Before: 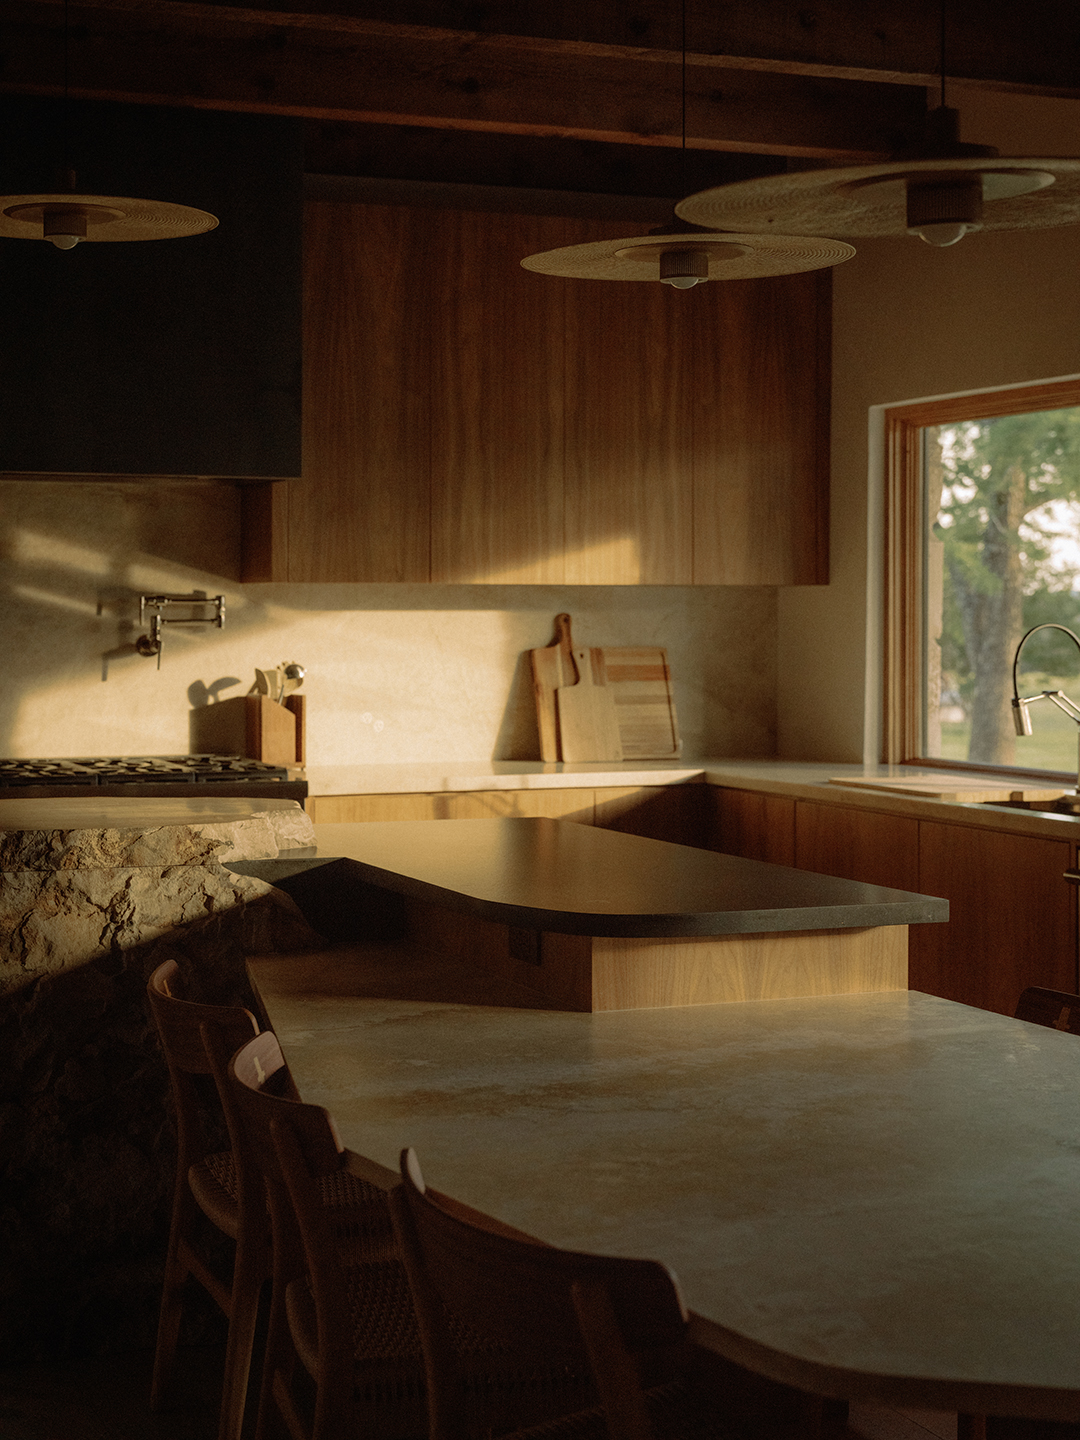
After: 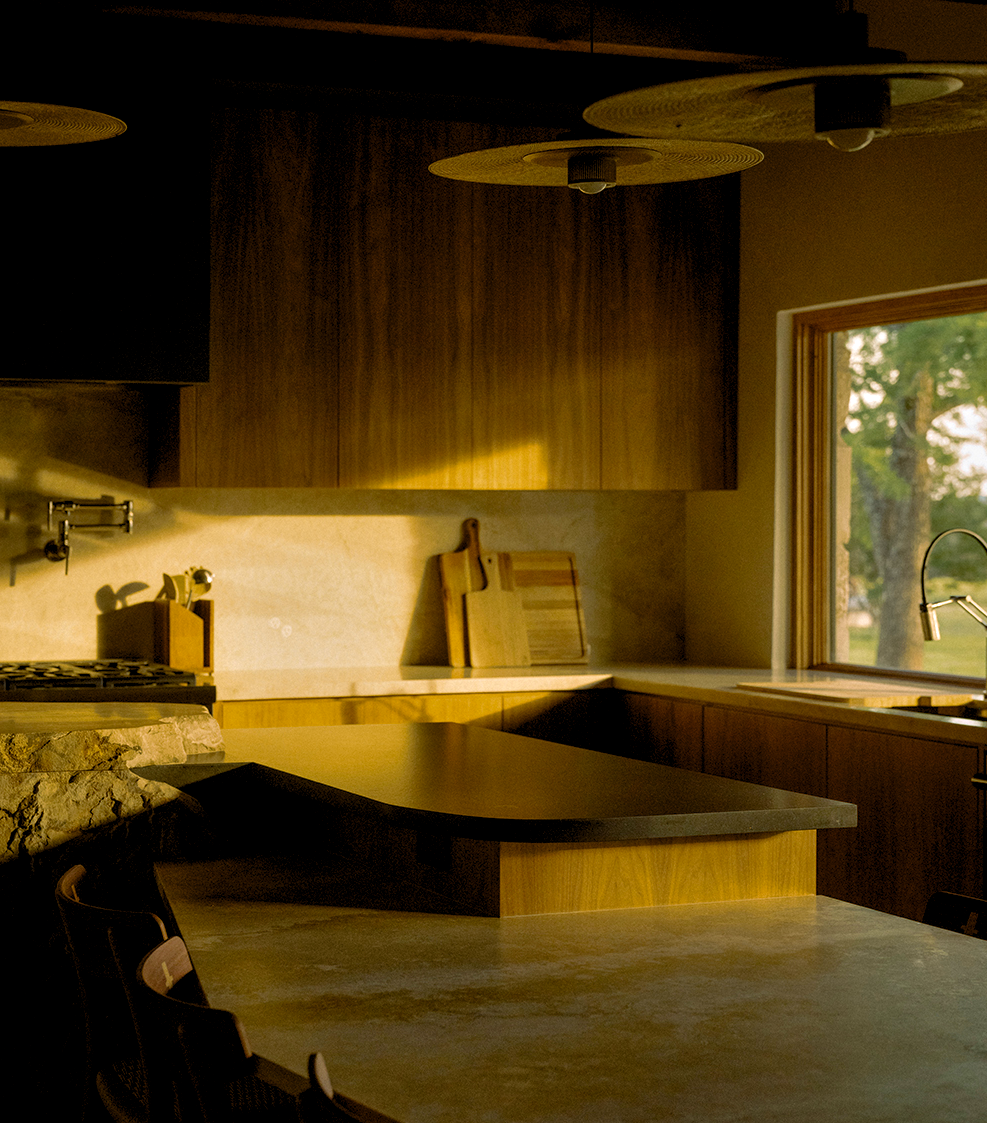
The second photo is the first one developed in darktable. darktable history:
crop: left 8.531%, top 6.62%, bottom 15.349%
color balance rgb: linear chroma grading › shadows -2.013%, linear chroma grading › highlights -13.857%, linear chroma grading › global chroma -9.828%, linear chroma grading › mid-tones -10.219%, perceptual saturation grading › global saturation 37.187%, perceptual saturation grading › shadows 34.912%, global vibrance 45.832%
tone equalizer: -8 EV 0.968 EV, -7 EV 0.97 EV, -6 EV 0.962 EV, -5 EV 0.993 EV, -4 EV 1.03 EV, -3 EV 0.731 EV, -2 EV 0.505 EV, -1 EV 0.274 EV
levels: levels [0.116, 0.574, 1]
